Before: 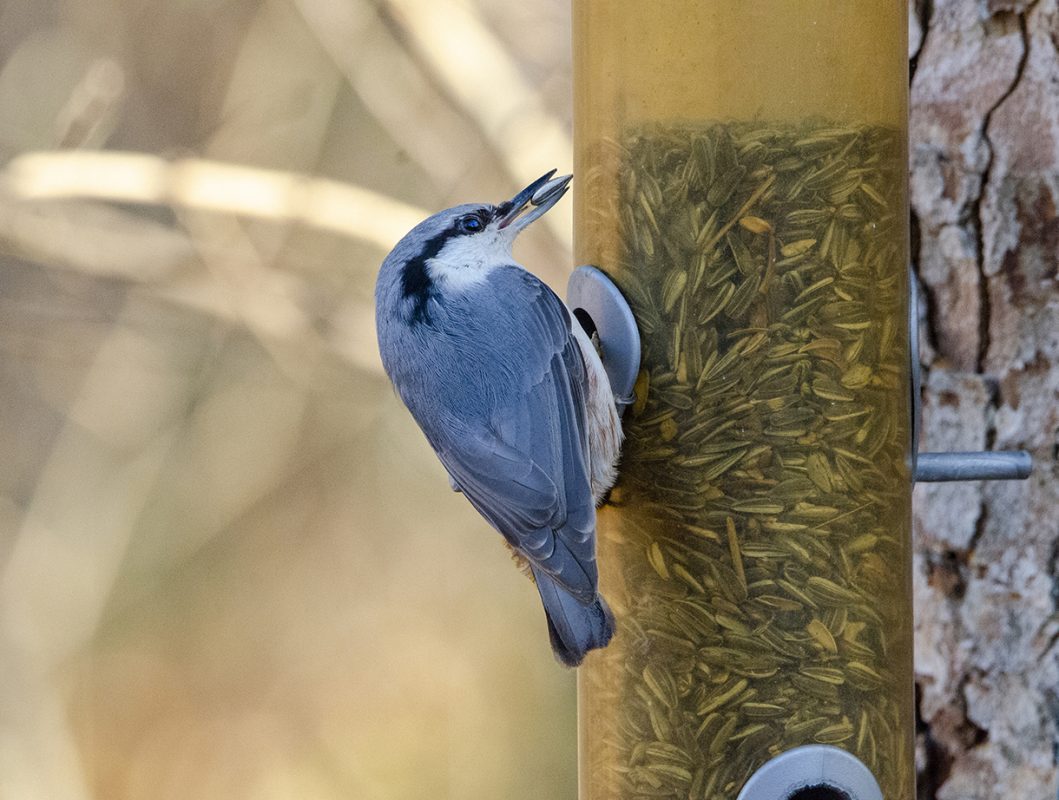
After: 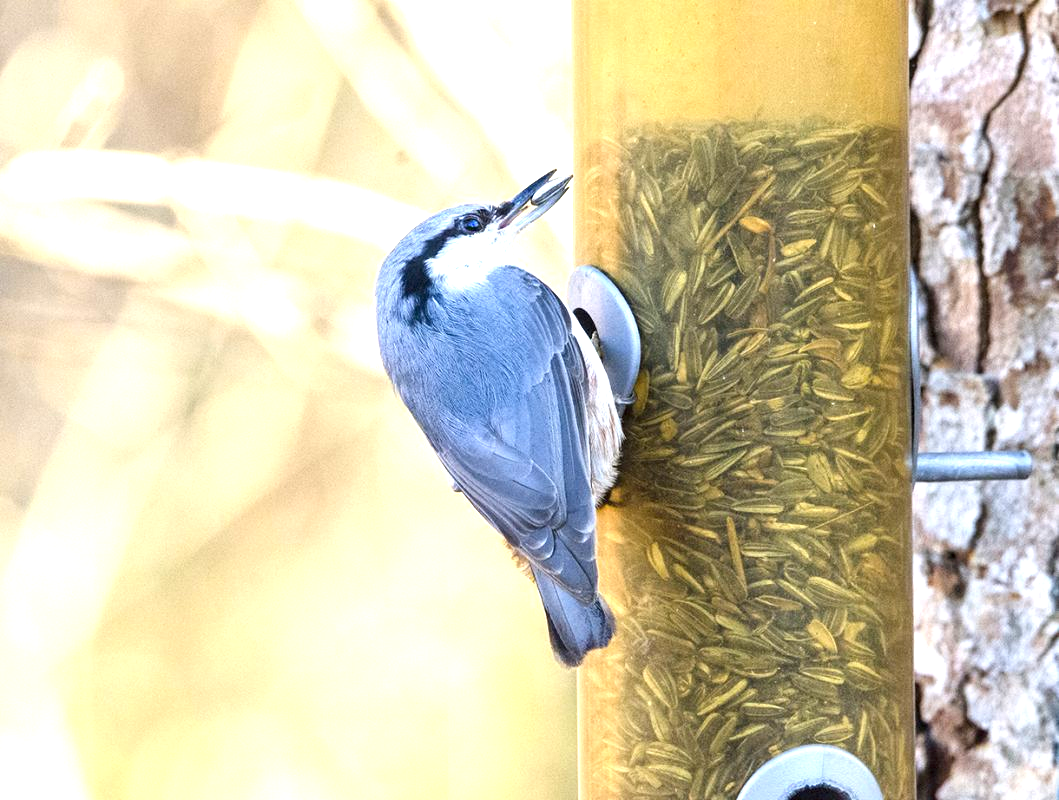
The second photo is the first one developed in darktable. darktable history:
tone equalizer: on, module defaults
exposure: exposure 1.5 EV, compensate highlight preservation false
